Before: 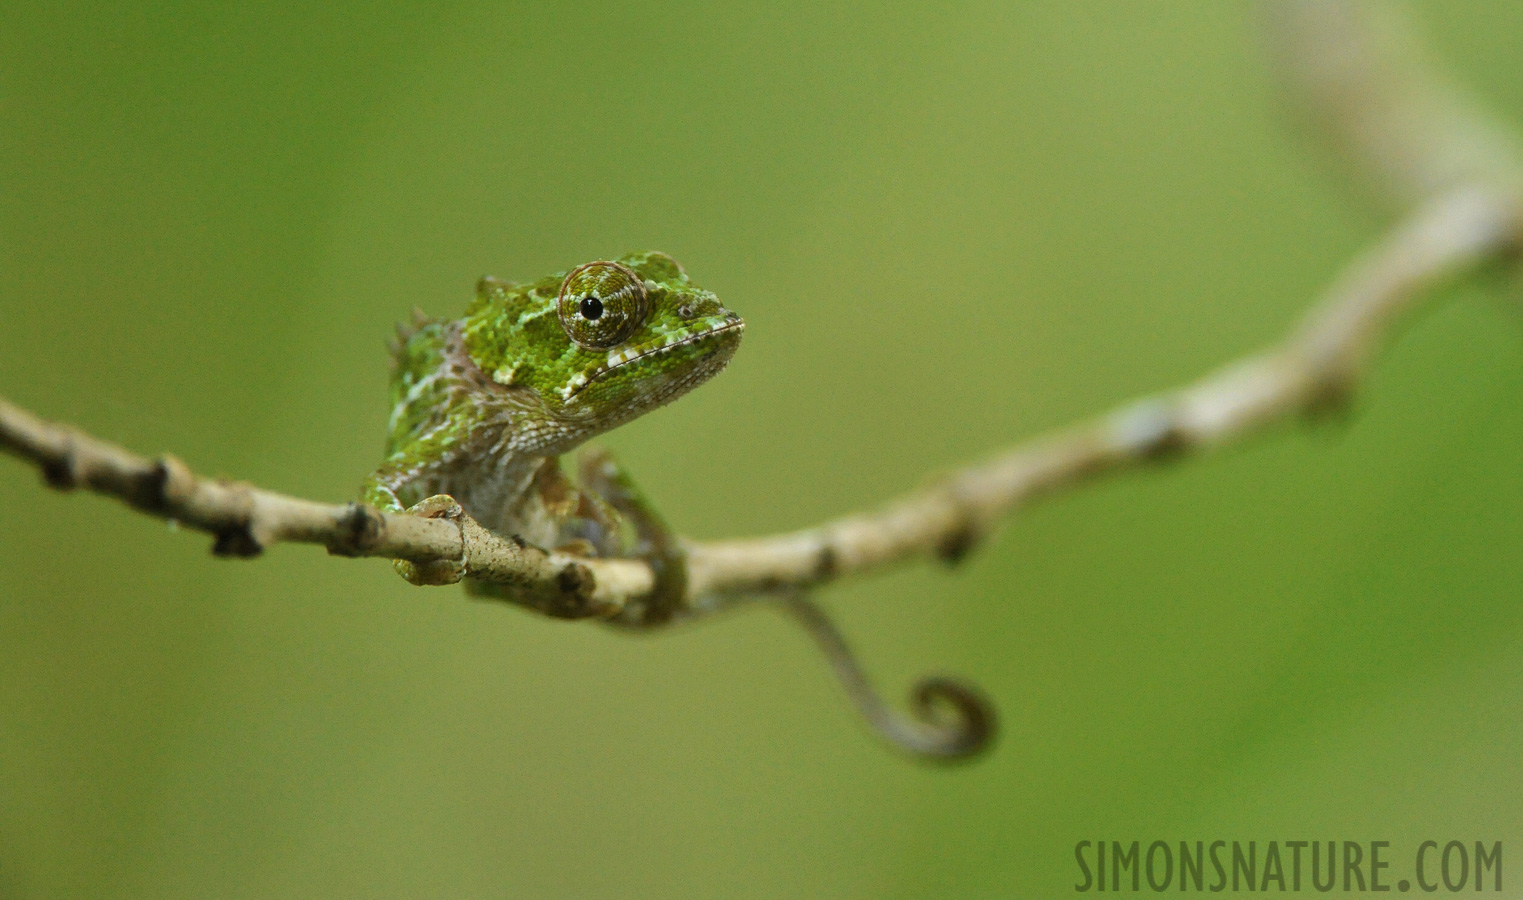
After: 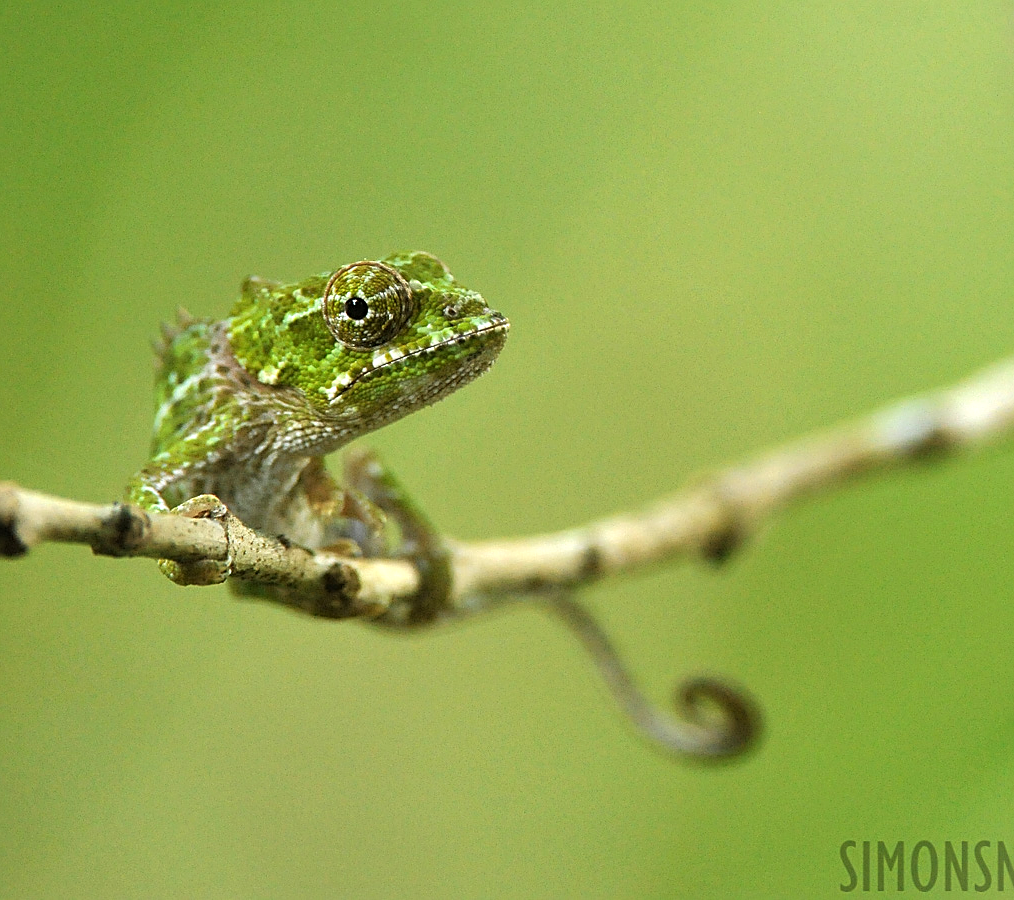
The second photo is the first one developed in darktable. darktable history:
crop and rotate: left 15.434%, right 17.936%
tone equalizer: -8 EV -0.737 EV, -7 EV -0.69 EV, -6 EV -0.624 EV, -5 EV -0.371 EV, -3 EV 0.395 EV, -2 EV 0.6 EV, -1 EV 0.697 EV, +0 EV 0.722 EV
sharpen: amount 0.573
